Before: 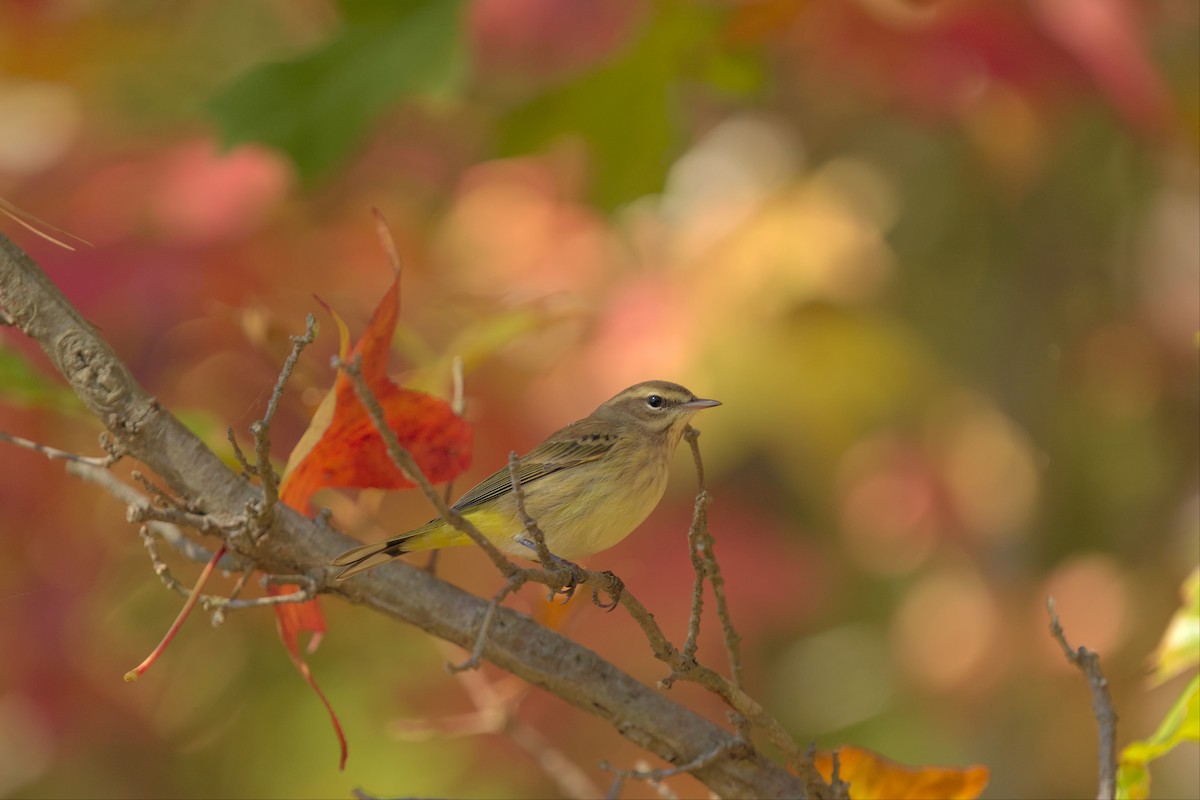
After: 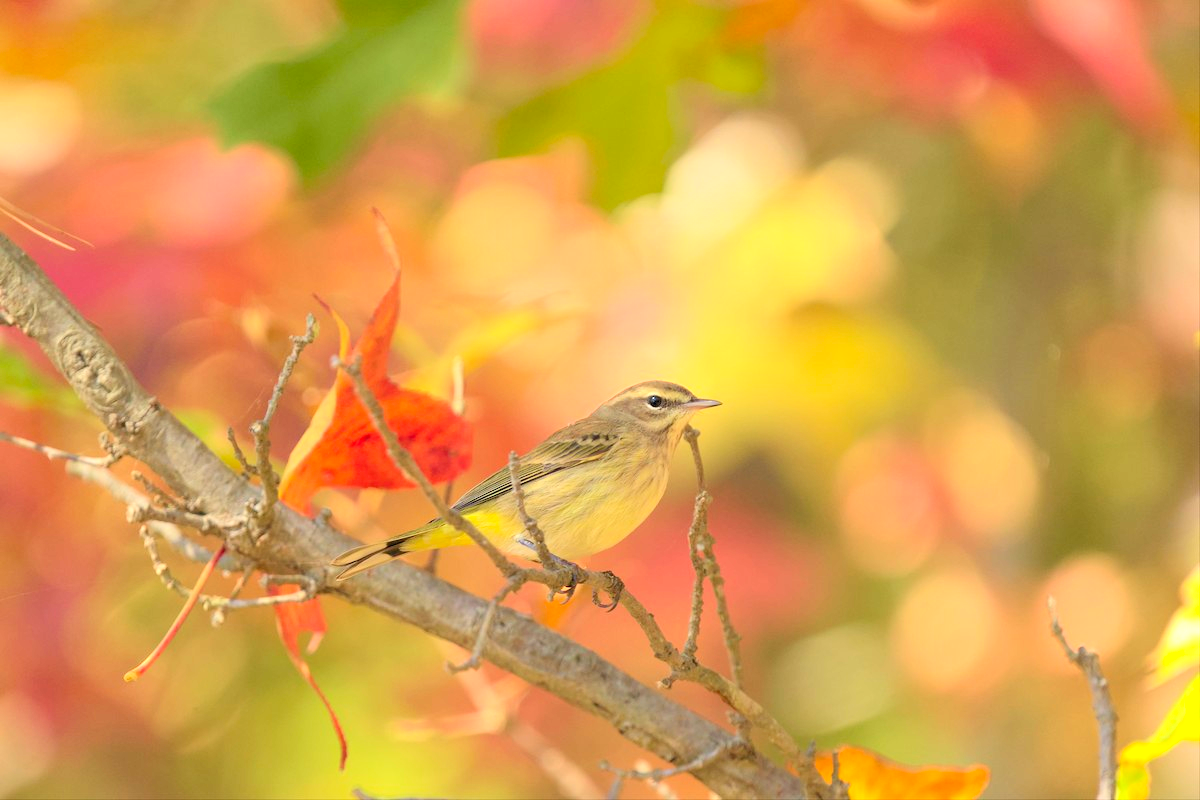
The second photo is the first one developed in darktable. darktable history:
exposure: black level correction 0.001, exposure 0.958 EV, compensate highlight preservation false
contrast brightness saturation: contrast 0.202, brightness 0.164, saturation 0.226
